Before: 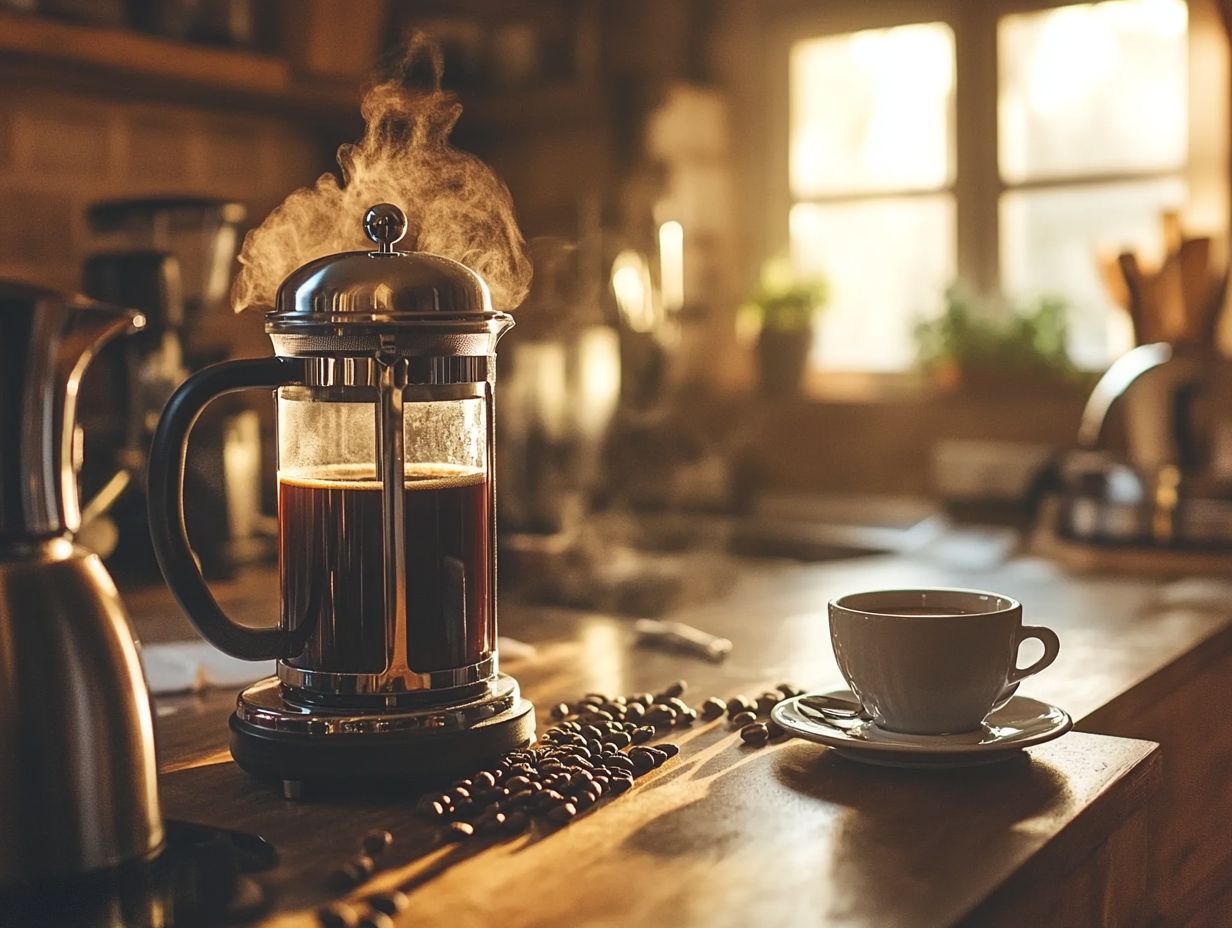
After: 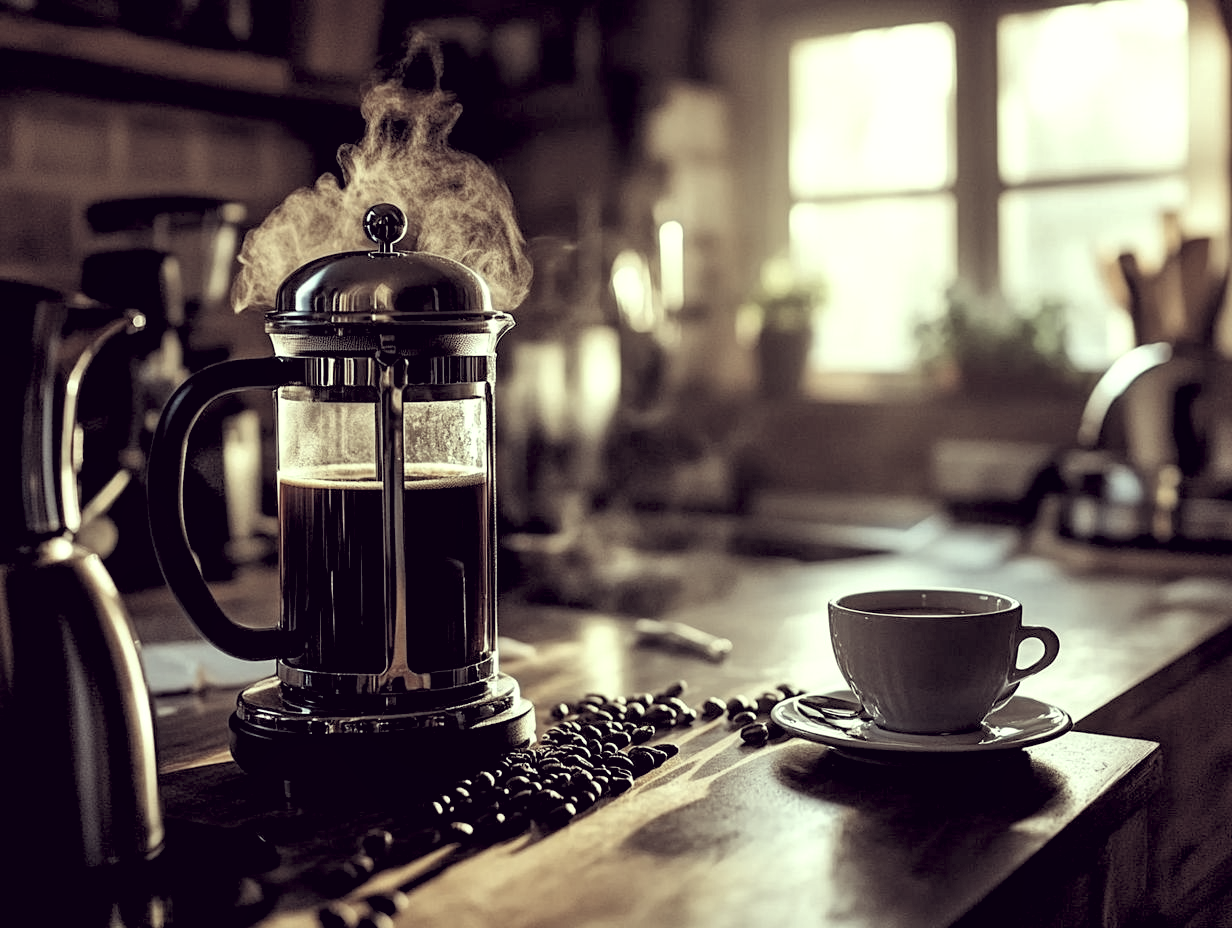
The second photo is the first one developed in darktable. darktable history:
local contrast: highlights 100%, shadows 100%, detail 120%, midtone range 0.2
color correction: highlights a* -20.17, highlights b* 20.27, shadows a* 20.03, shadows b* -20.46, saturation 0.43
rgb levels: levels [[0.034, 0.472, 0.904], [0, 0.5, 1], [0, 0.5, 1]]
